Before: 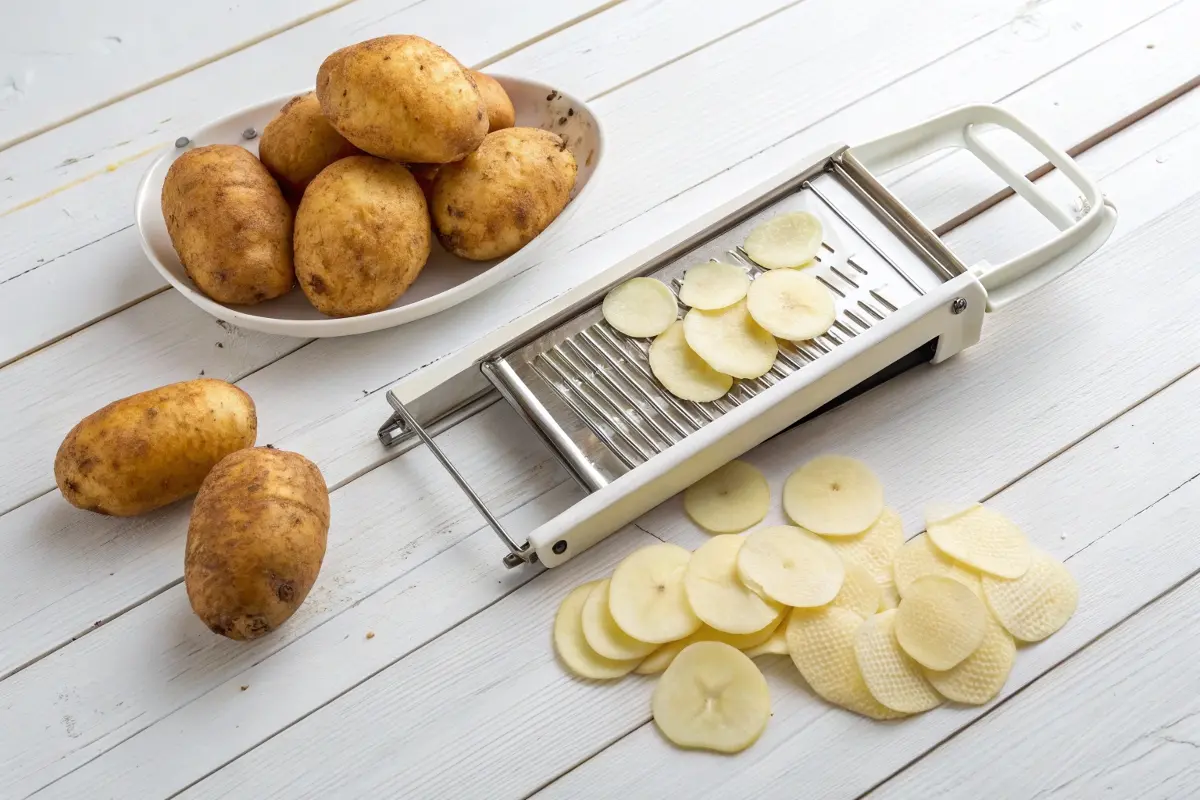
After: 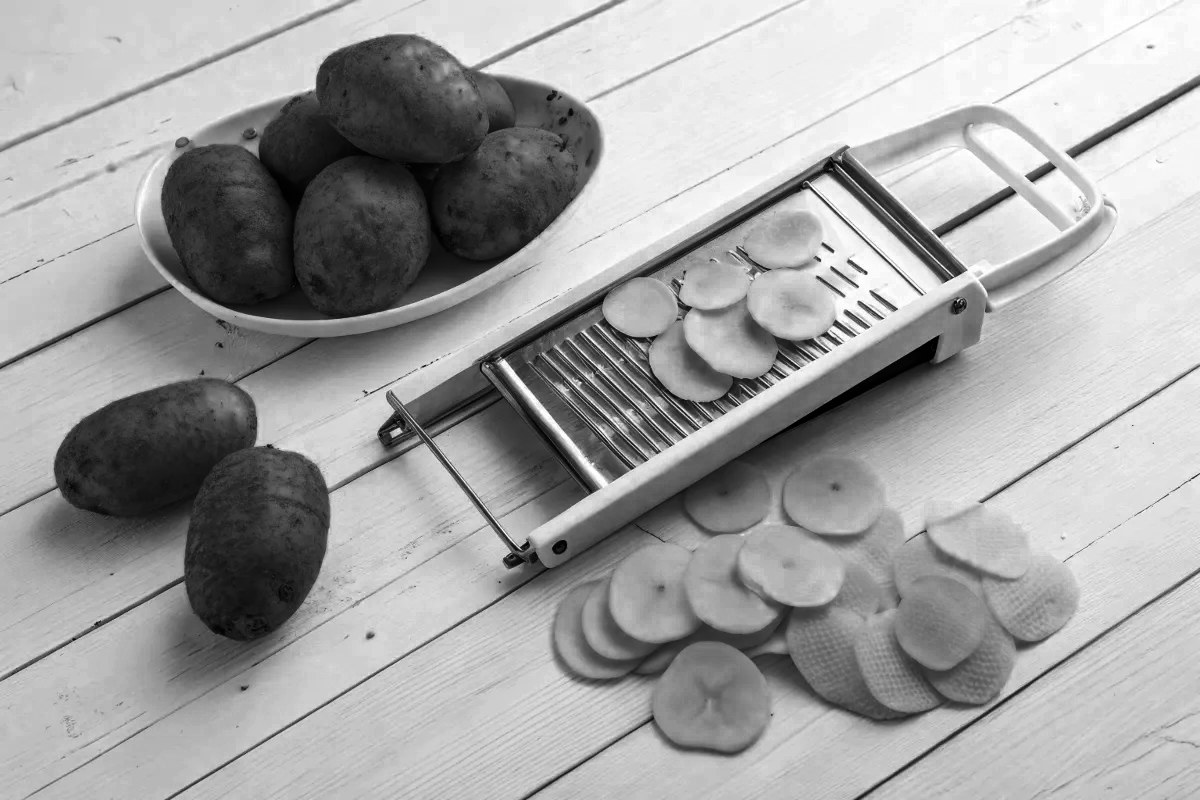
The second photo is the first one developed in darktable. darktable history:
contrast brightness saturation: contrast 0.13, brightness -0.24, saturation 0.14
color zones: curves: ch0 [(0.002, 0.429) (0.121, 0.212) (0.198, 0.113) (0.276, 0.344) (0.331, 0.541) (0.41, 0.56) (0.482, 0.289) (0.619, 0.227) (0.721, 0.18) (0.821, 0.435) (0.928, 0.555) (1, 0.587)]; ch1 [(0, 0) (0.143, 0) (0.286, 0) (0.429, 0) (0.571, 0) (0.714, 0) (0.857, 0)]
